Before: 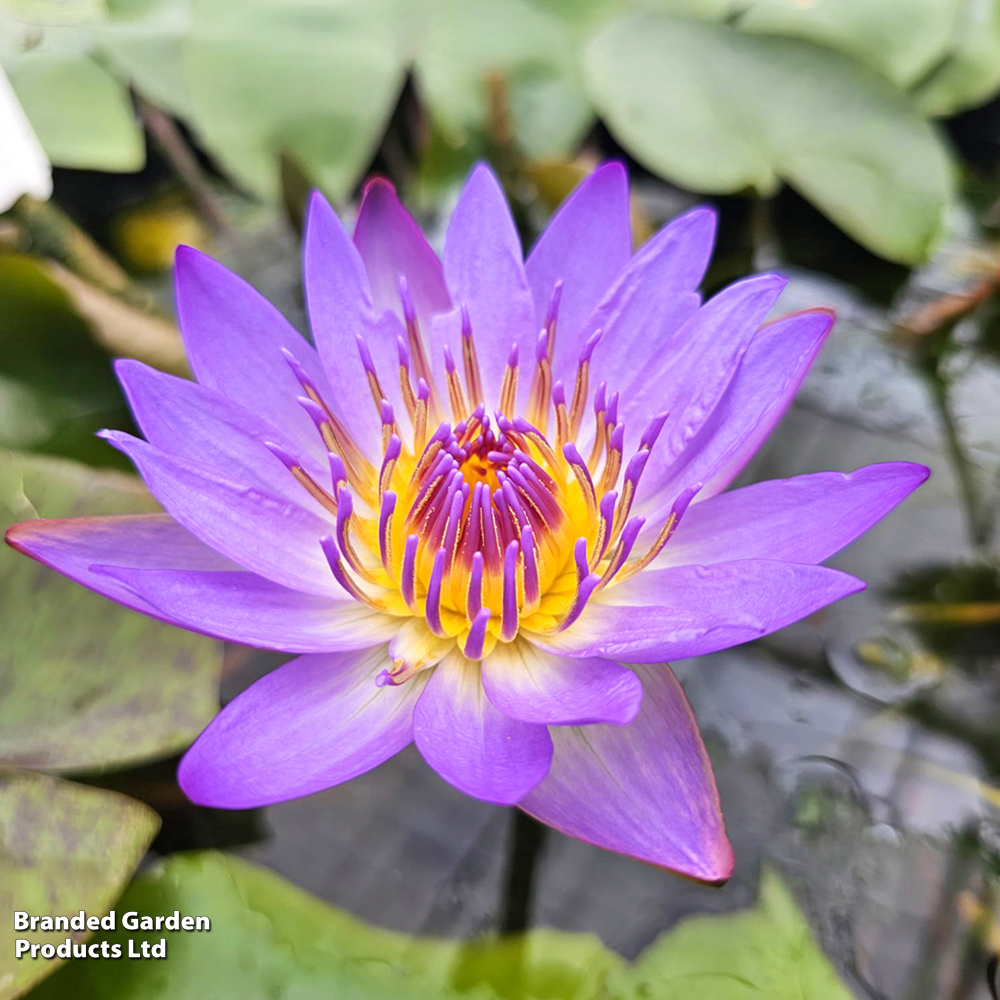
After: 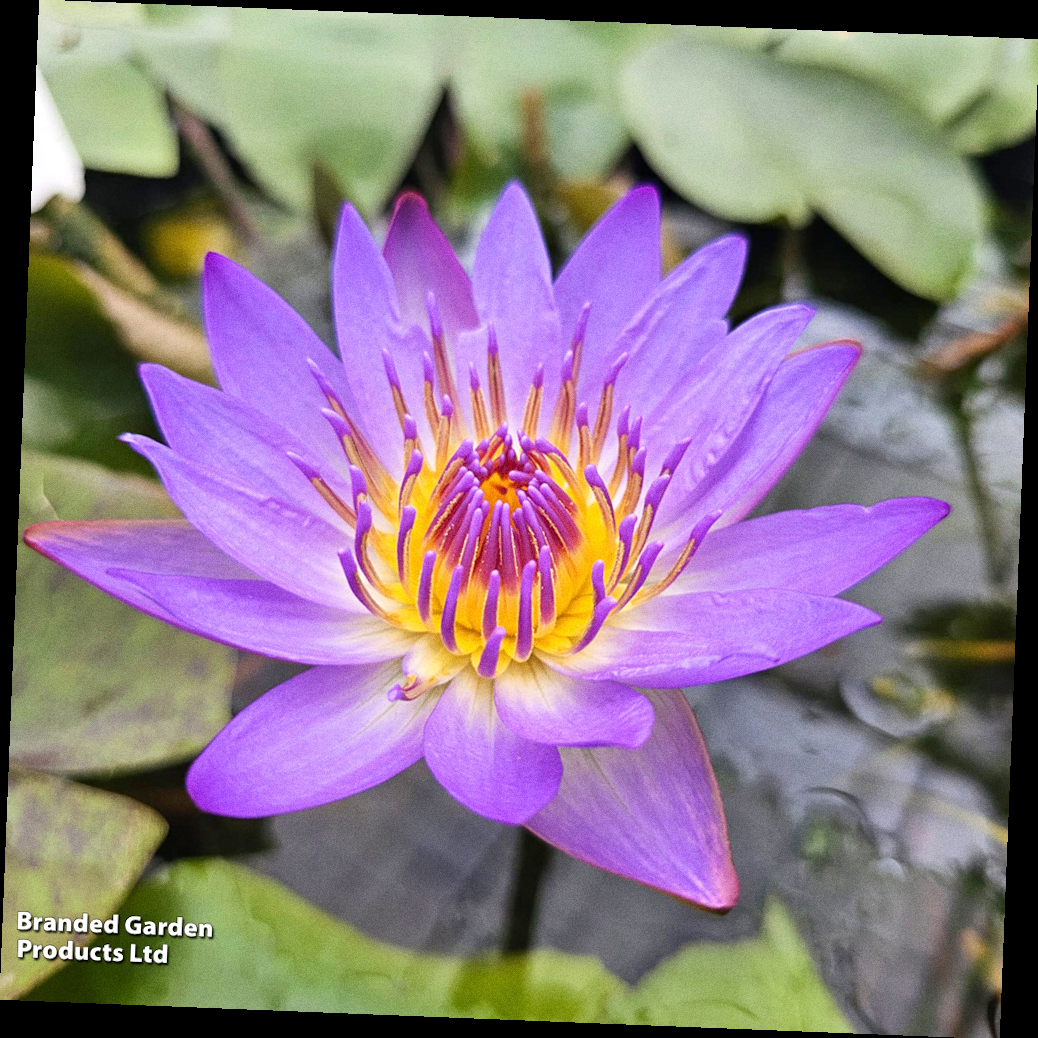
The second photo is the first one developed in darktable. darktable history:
grain: coarseness 0.09 ISO
rotate and perspective: rotation 2.27°, automatic cropping off
